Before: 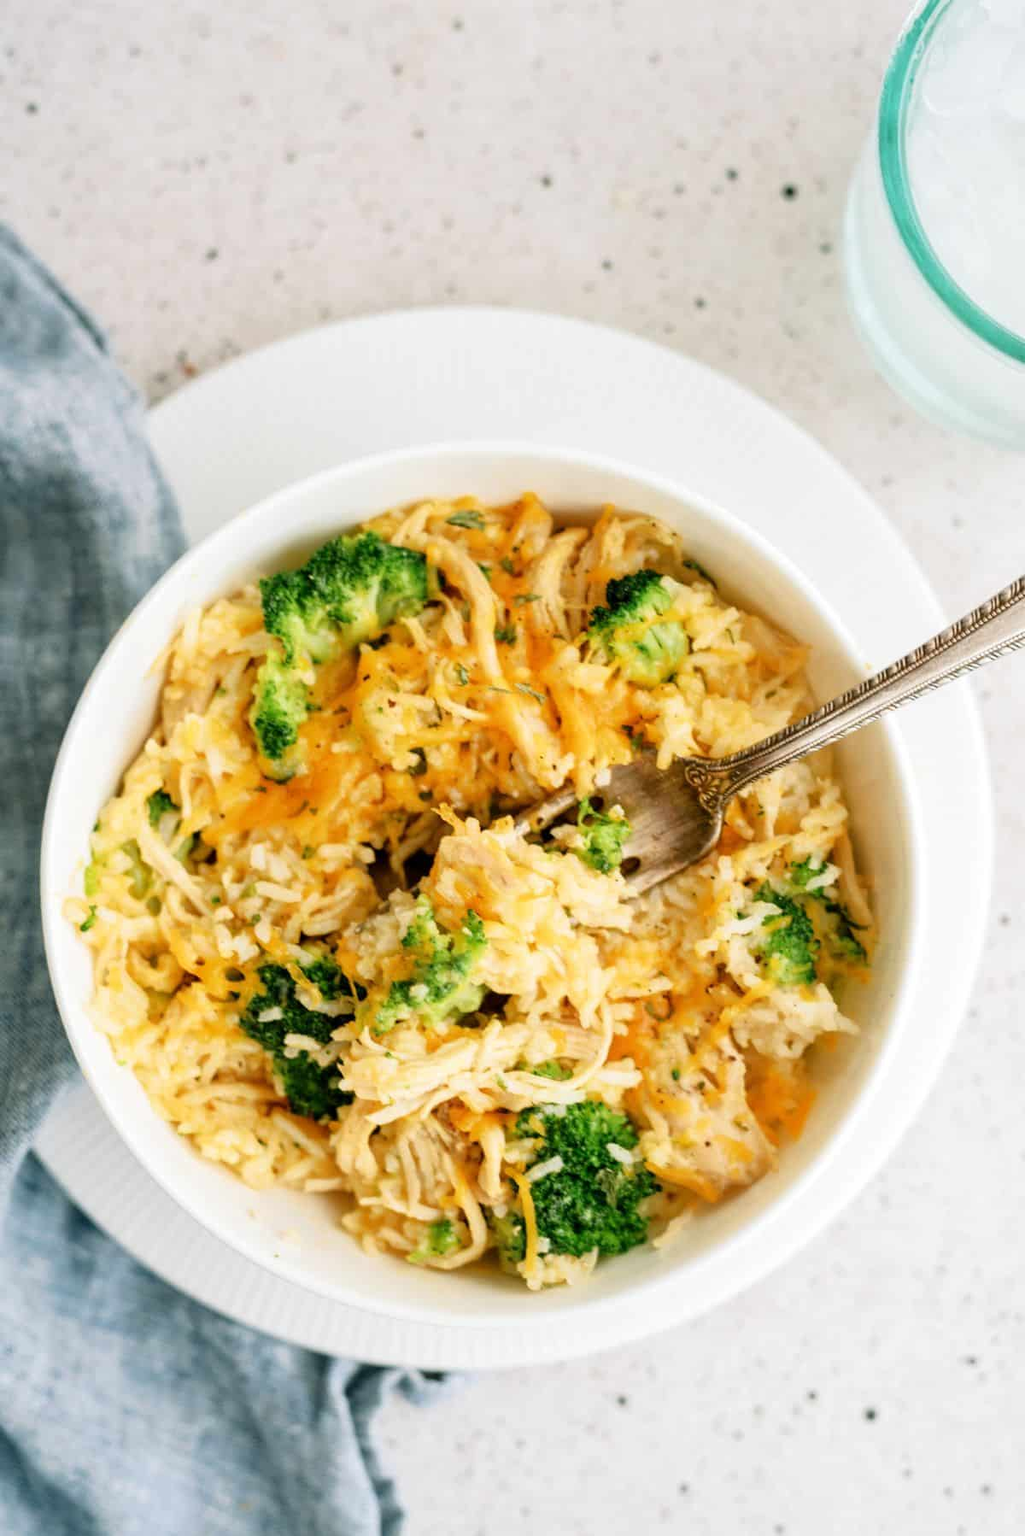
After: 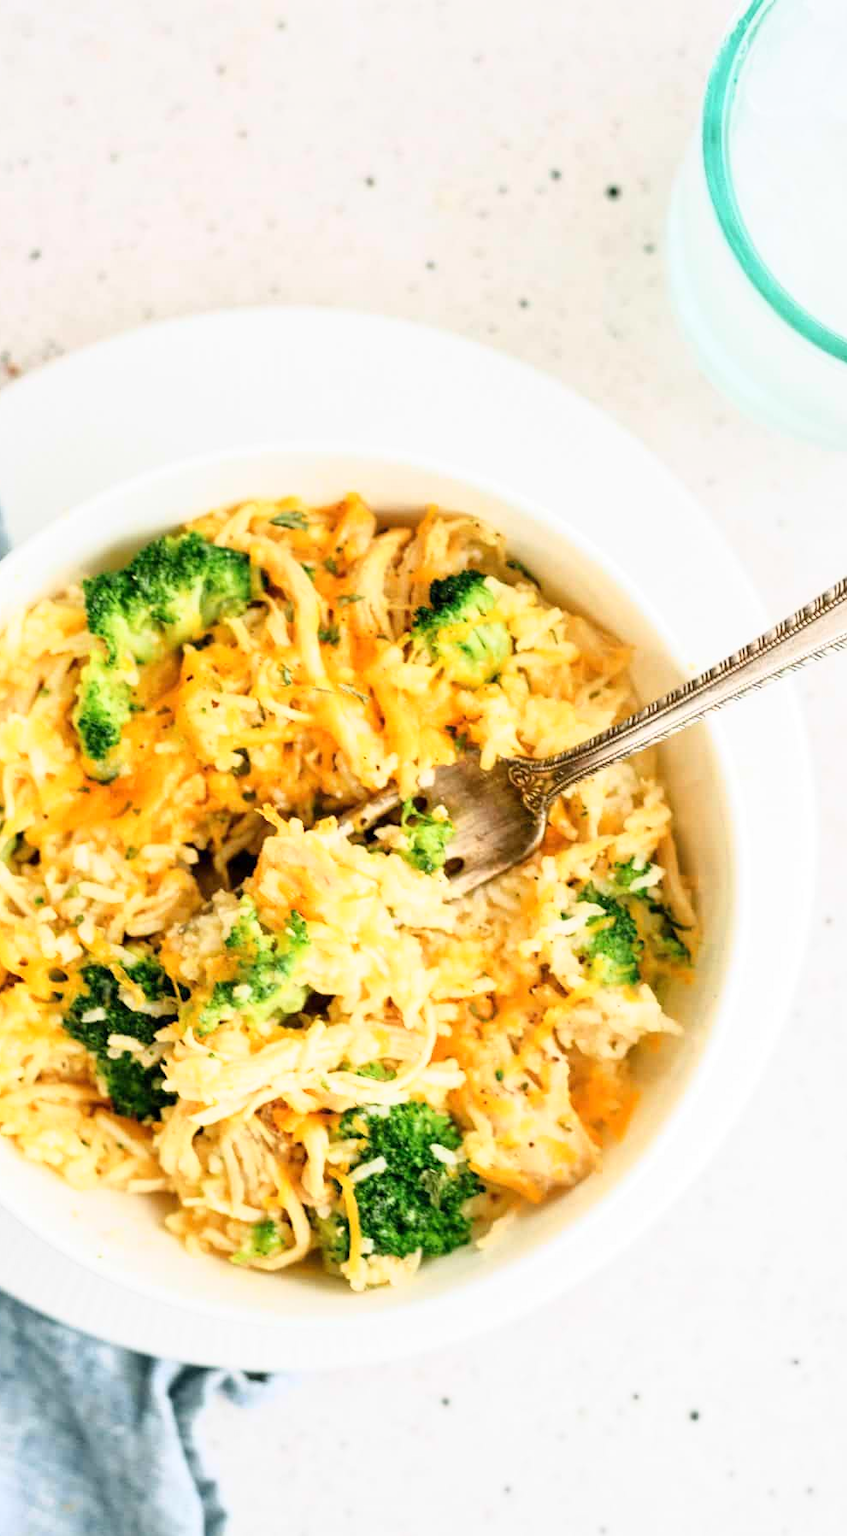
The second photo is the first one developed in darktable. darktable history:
base curve: curves: ch0 [(0, 0) (0.579, 0.807) (1, 1)], exposure shift 0.01
crop: left 17.312%, bottom 0.041%
